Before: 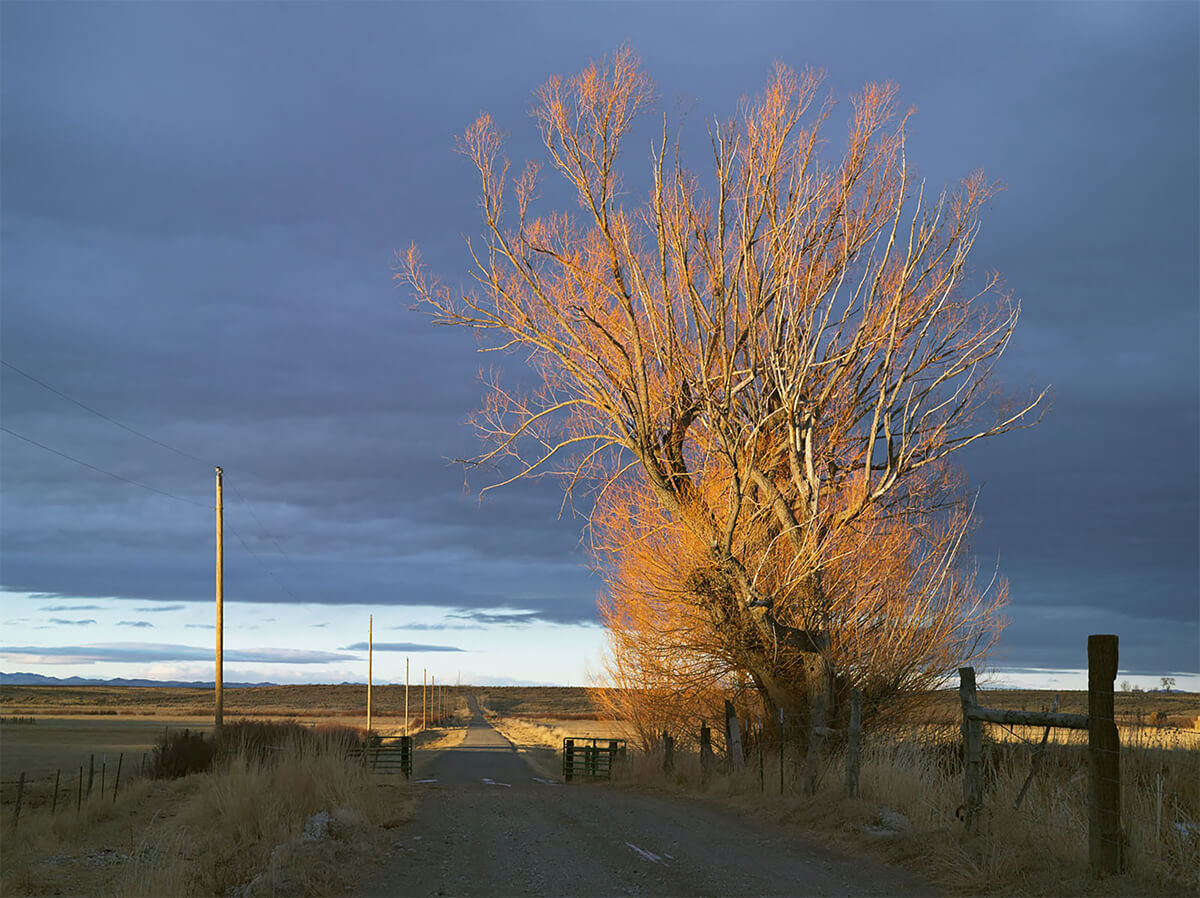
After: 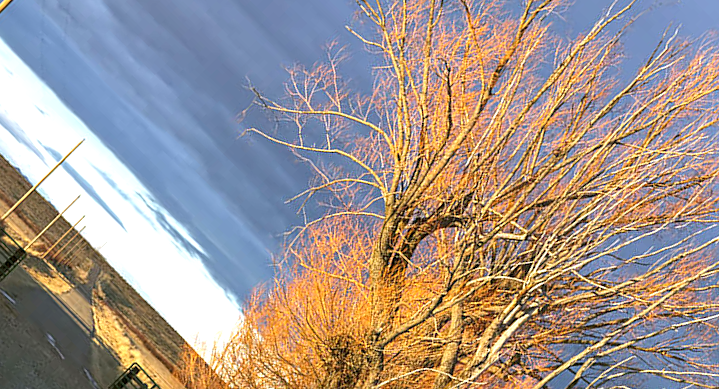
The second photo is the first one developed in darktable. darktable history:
local contrast: on, module defaults
sharpen: amount 0.2
exposure: exposure 0.6 EV, compensate highlight preservation false
crop and rotate: angle -44.68°, top 16.697%, right 0.989%, bottom 11.682%
